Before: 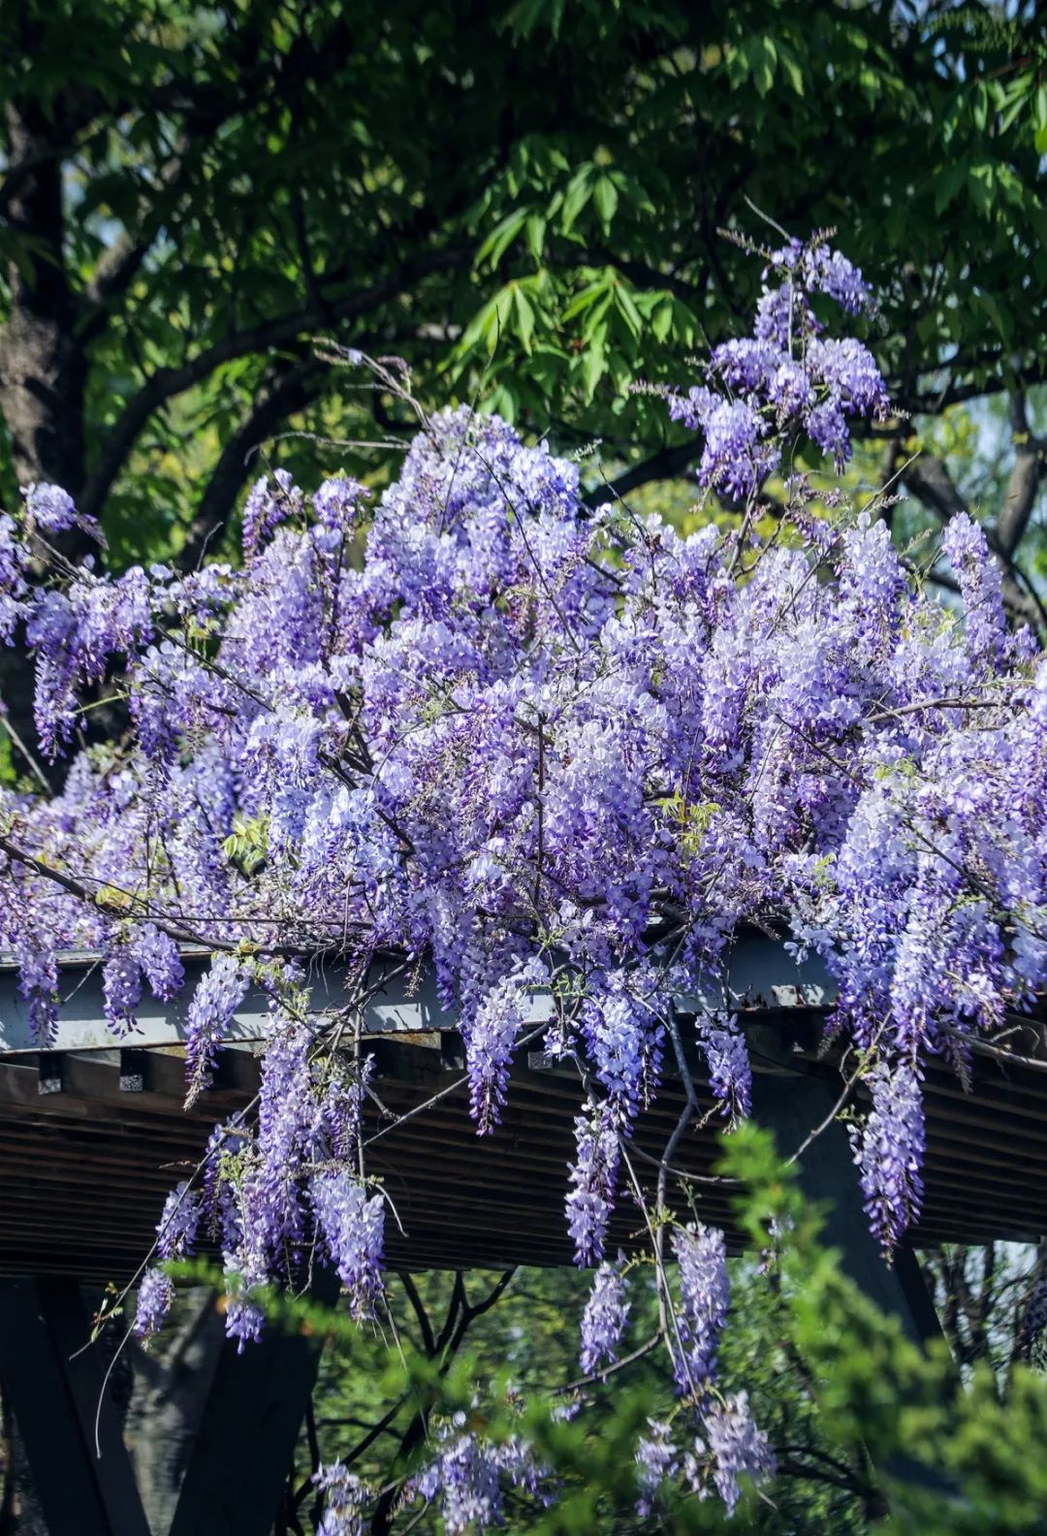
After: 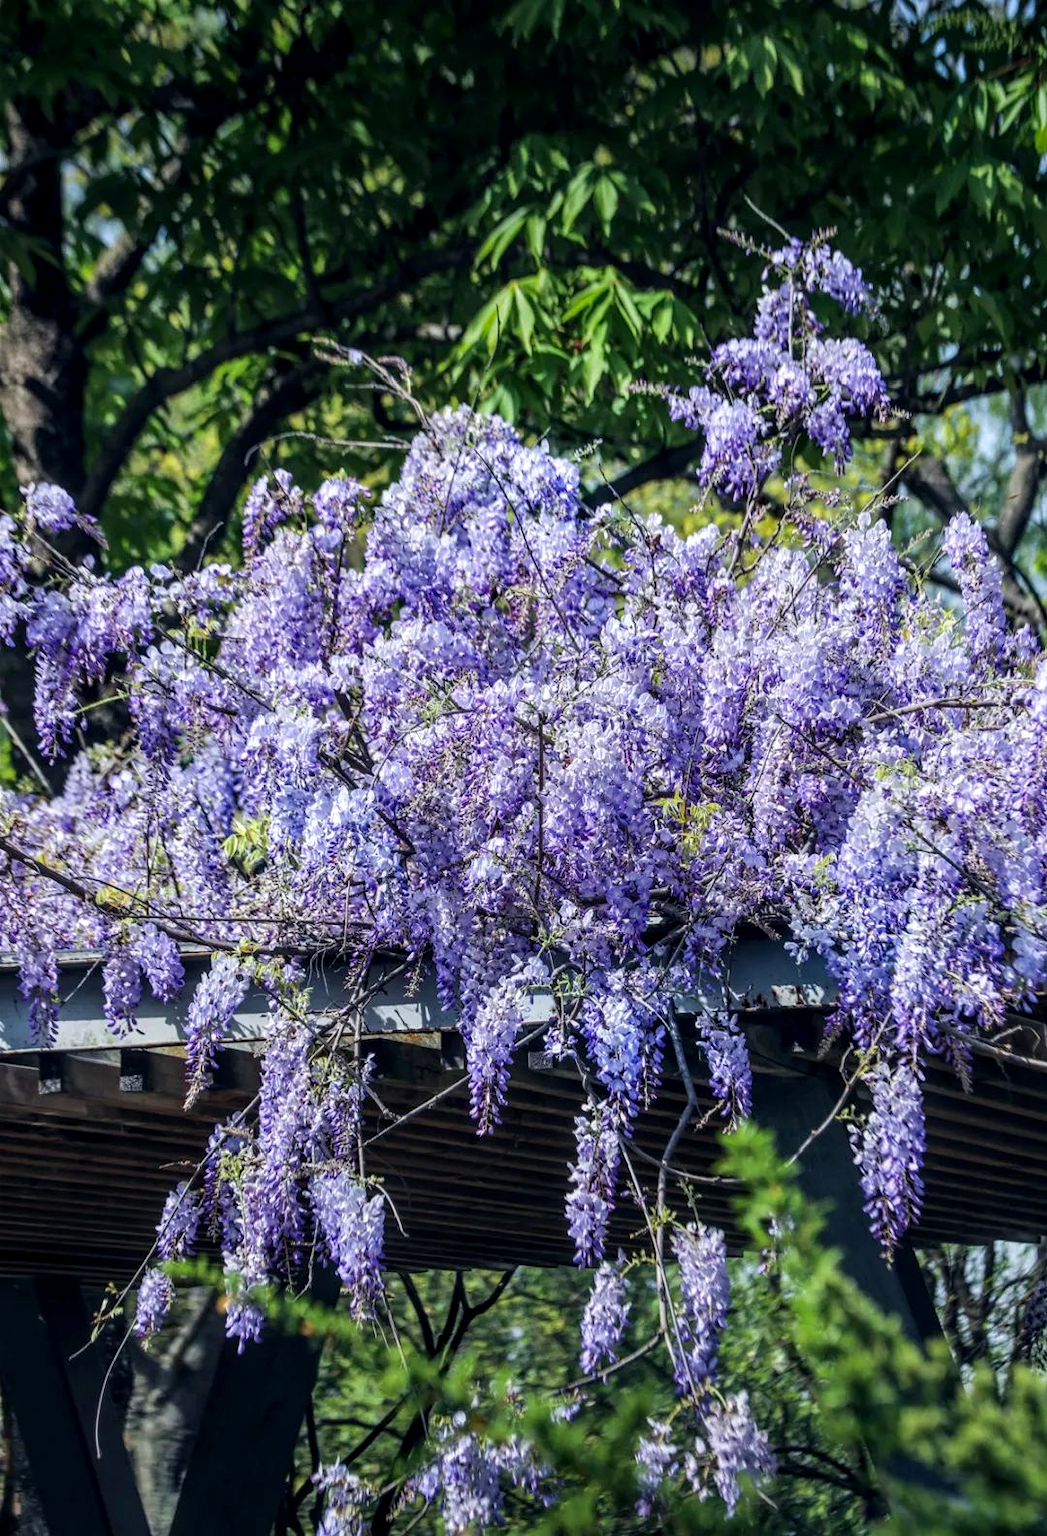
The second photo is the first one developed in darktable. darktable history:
contrast brightness saturation: contrast 0.04, saturation 0.069
local contrast: on, module defaults
